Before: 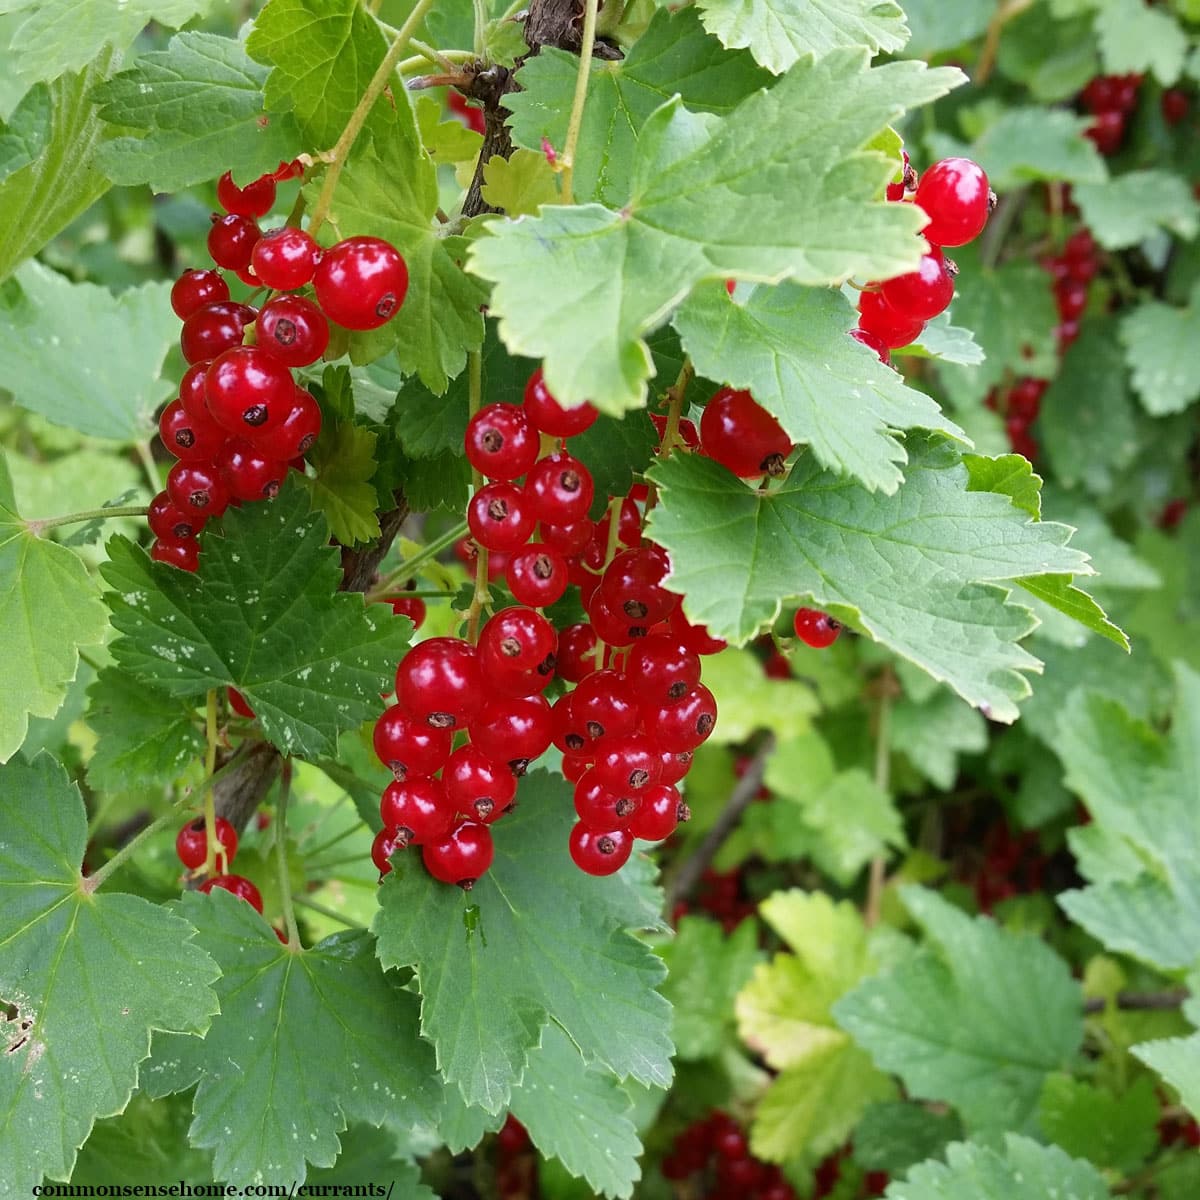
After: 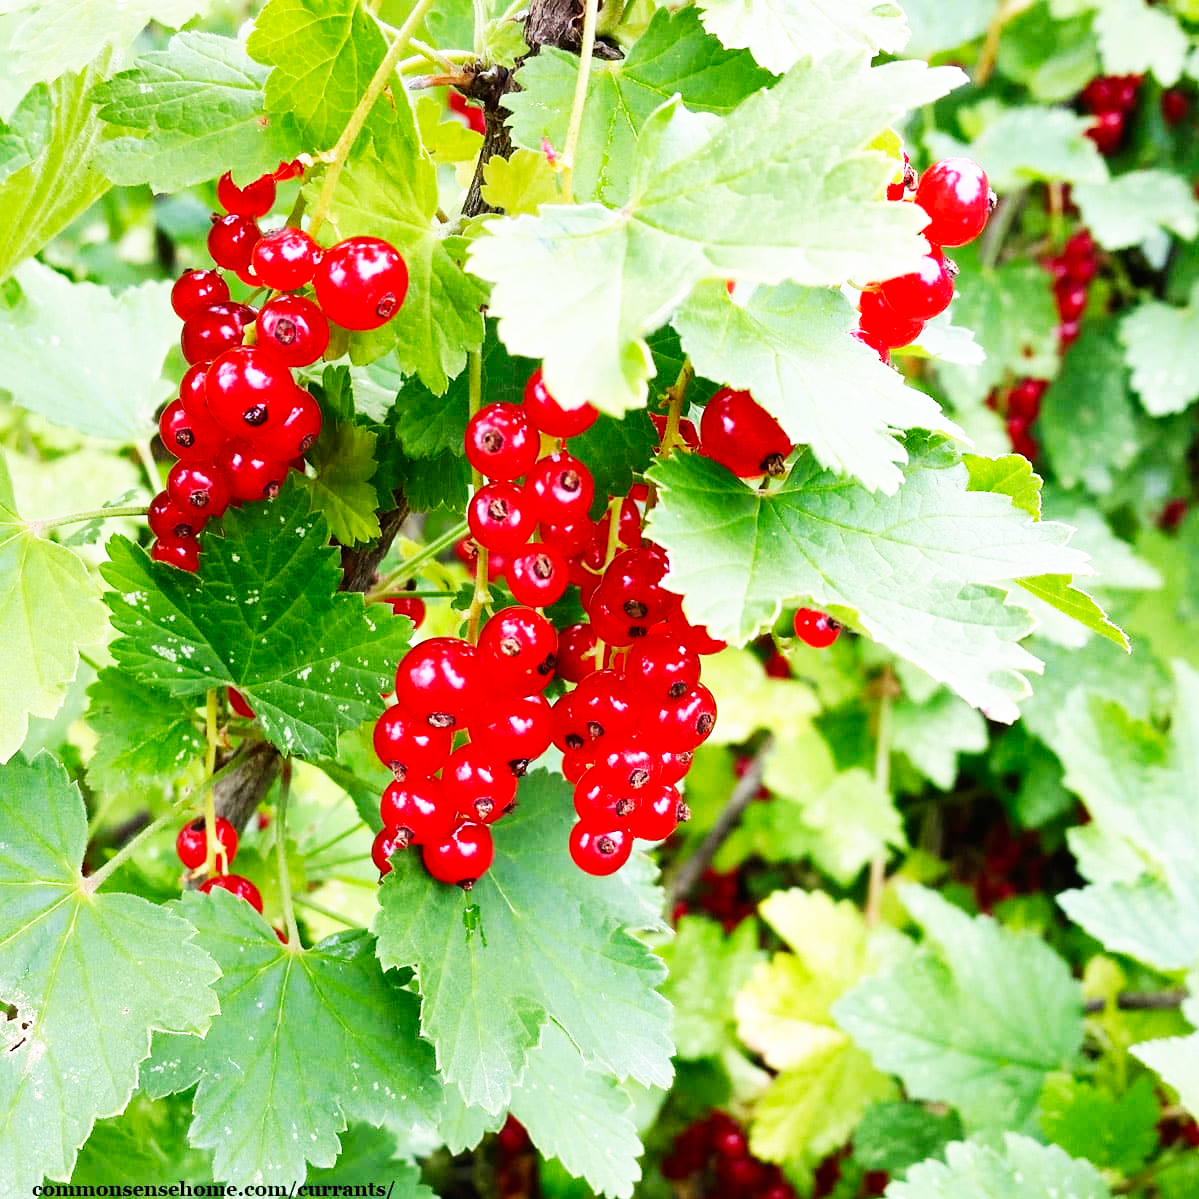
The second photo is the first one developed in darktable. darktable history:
base curve: curves: ch0 [(0, 0) (0.007, 0.004) (0.027, 0.03) (0.046, 0.07) (0.207, 0.54) (0.442, 0.872) (0.673, 0.972) (1, 1)], preserve colors none
white balance: red 1.009, blue 1.027
